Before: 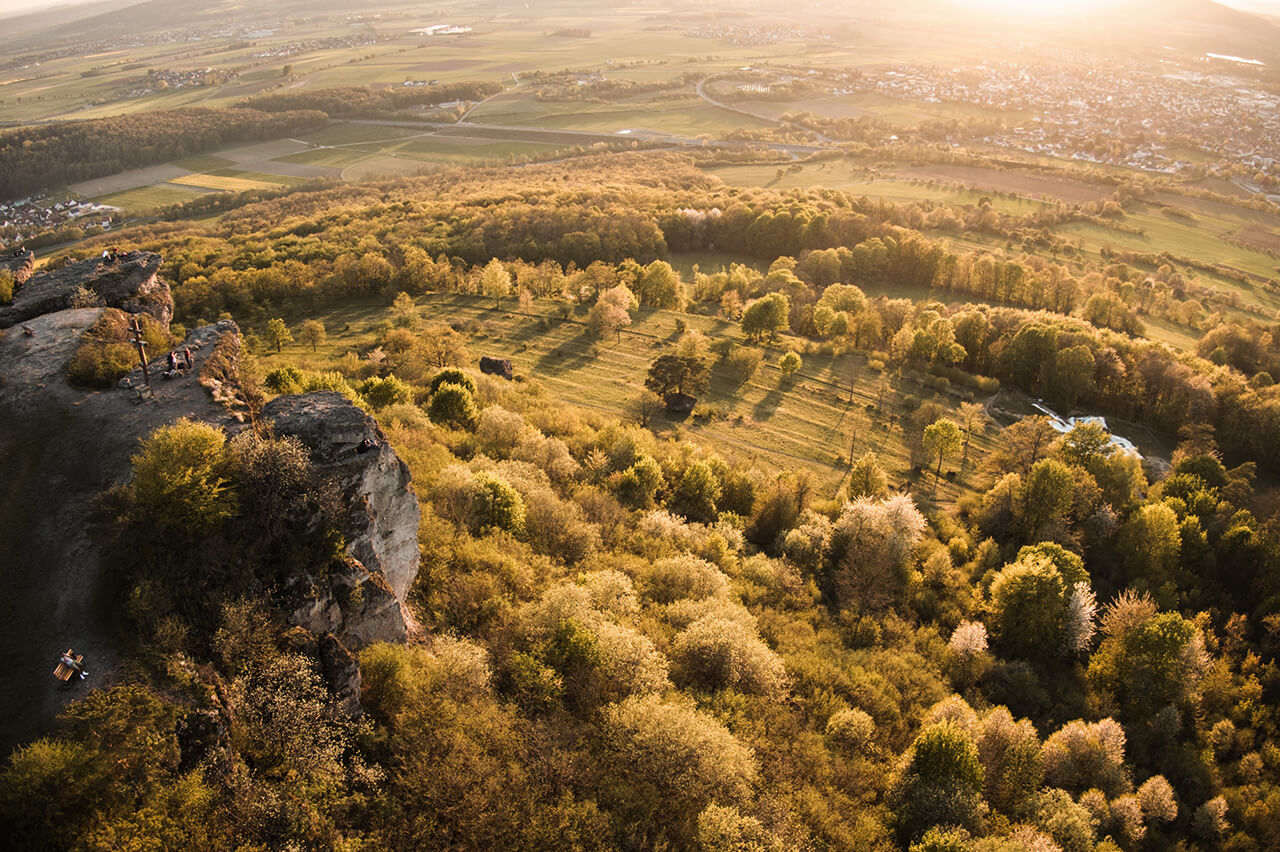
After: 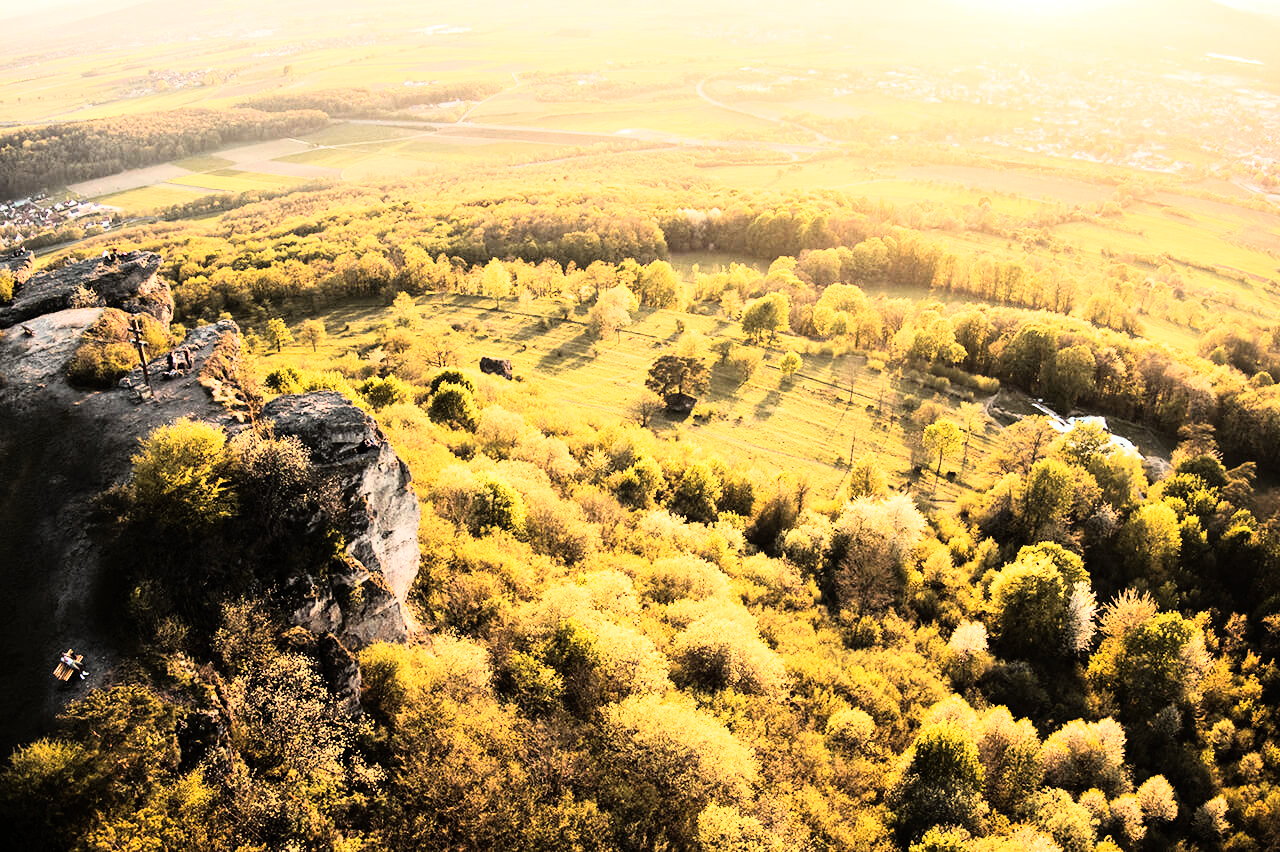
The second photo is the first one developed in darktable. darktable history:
exposure: black level correction 0.001, exposure 0.5 EV, compensate exposure bias true, compensate highlight preservation false
shadows and highlights: shadows 25, highlights -25
rgb curve: curves: ch0 [(0, 0) (0.21, 0.15) (0.24, 0.21) (0.5, 0.75) (0.75, 0.96) (0.89, 0.99) (1, 1)]; ch1 [(0, 0.02) (0.21, 0.13) (0.25, 0.2) (0.5, 0.67) (0.75, 0.9) (0.89, 0.97) (1, 1)]; ch2 [(0, 0.02) (0.21, 0.13) (0.25, 0.2) (0.5, 0.67) (0.75, 0.9) (0.89, 0.97) (1, 1)], compensate middle gray true
